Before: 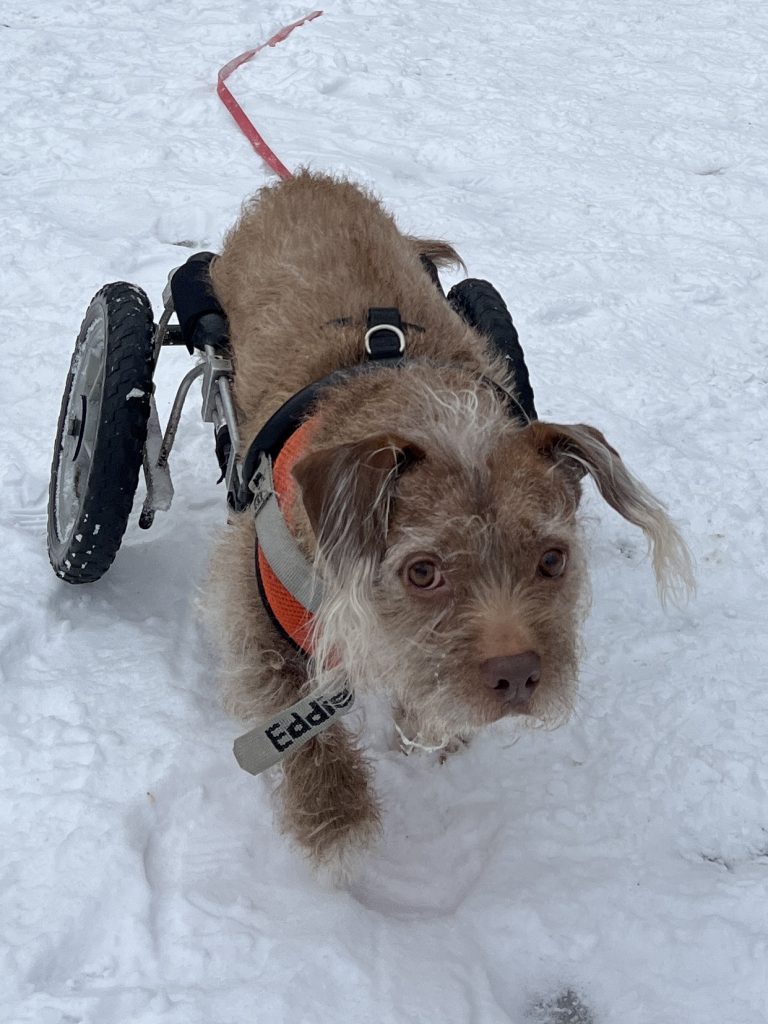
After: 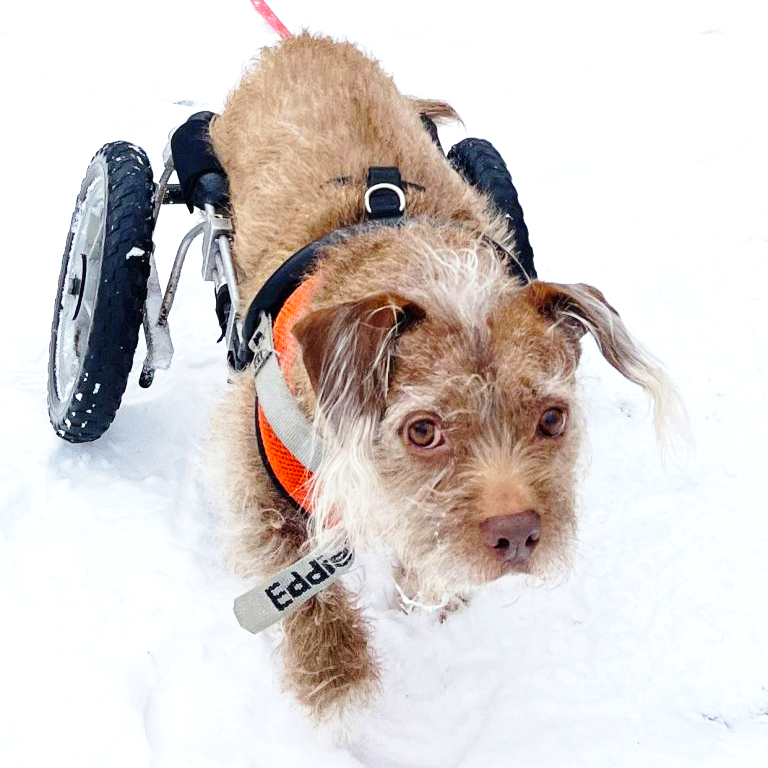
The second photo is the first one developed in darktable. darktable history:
exposure: black level correction 0, exposure 0.9 EV, compensate highlight preservation false
crop: top 13.819%, bottom 11.169%
color balance rgb: perceptual saturation grading › global saturation 25%, global vibrance 20%
base curve: curves: ch0 [(0, 0) (0.028, 0.03) (0.121, 0.232) (0.46, 0.748) (0.859, 0.968) (1, 1)], preserve colors none
